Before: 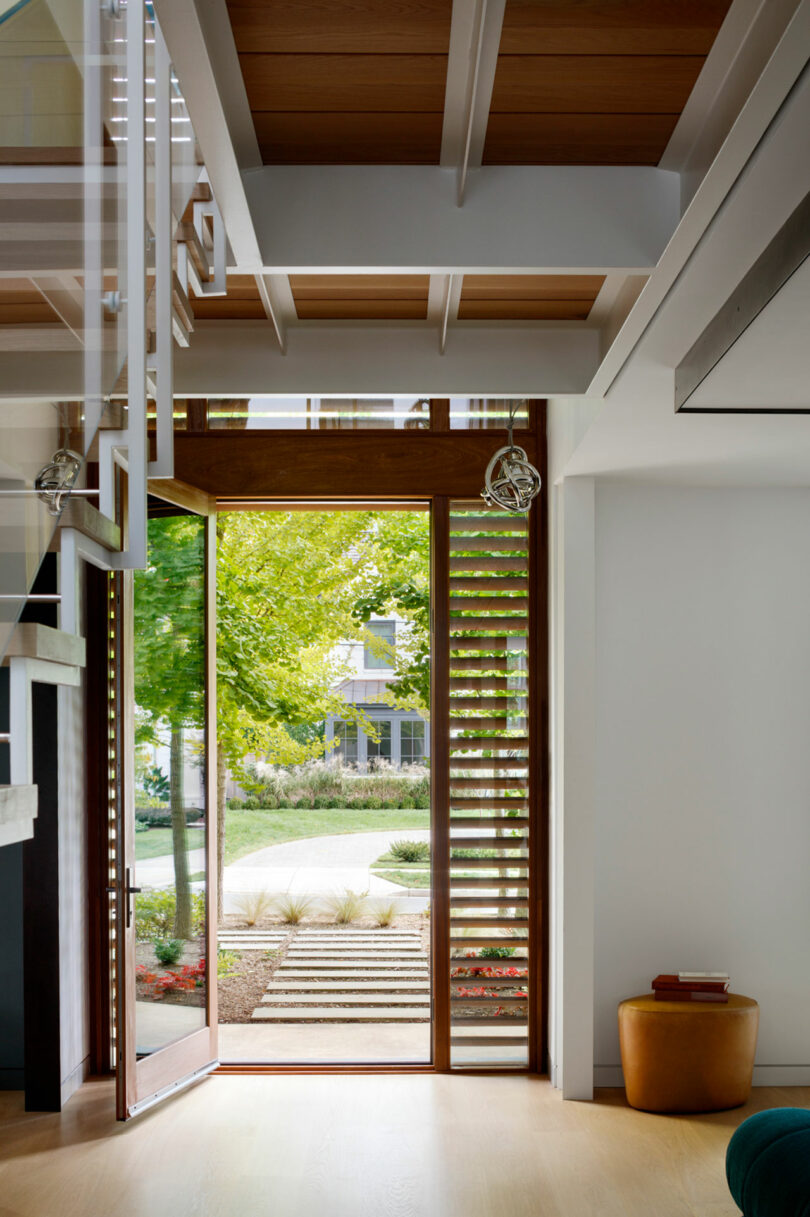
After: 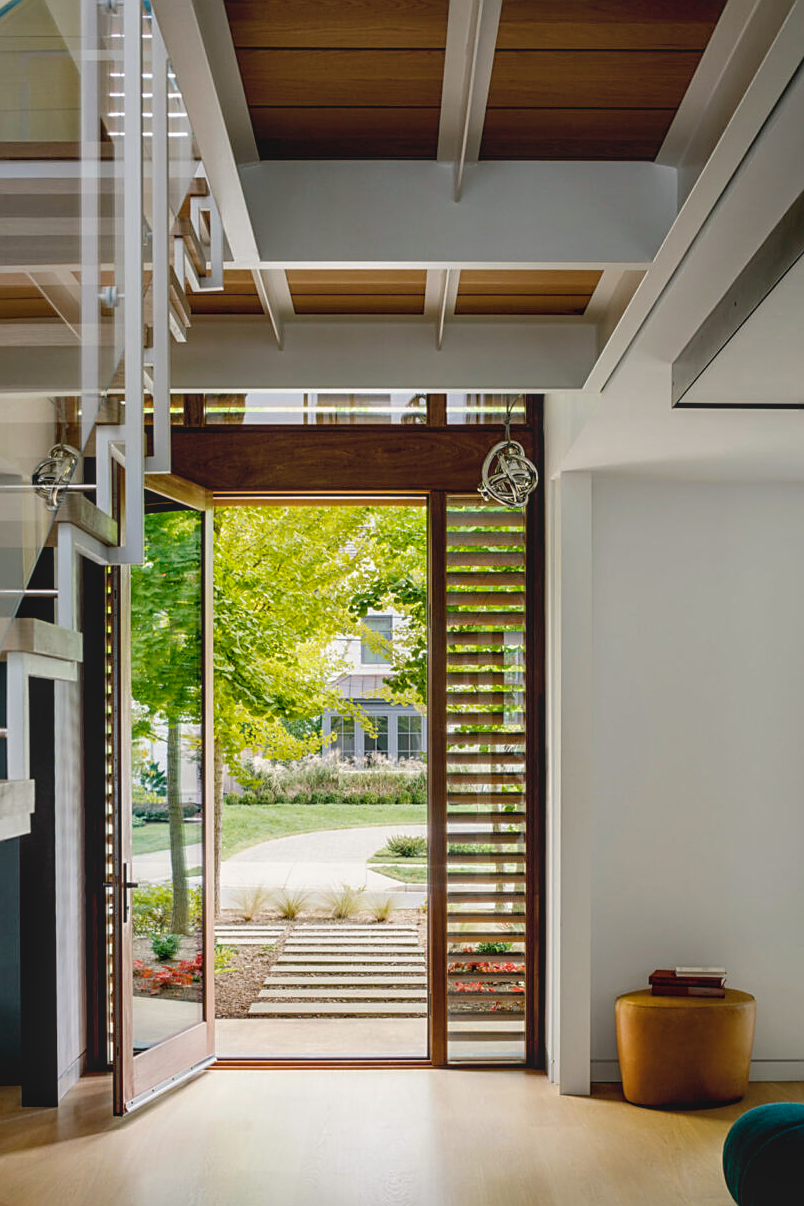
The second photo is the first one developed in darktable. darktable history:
crop: left 0.434%, top 0.485%, right 0.244%, bottom 0.386%
color balance rgb: shadows lift › chroma 2%, shadows lift › hue 217.2°, power › hue 60°, highlights gain › chroma 1%, highlights gain › hue 69.6°, global offset › luminance -0.5%, perceptual saturation grading › global saturation 15%, global vibrance 15%
contrast brightness saturation: contrast -0.15, brightness 0.05, saturation -0.12
local contrast: detail 130%
sharpen: on, module defaults
